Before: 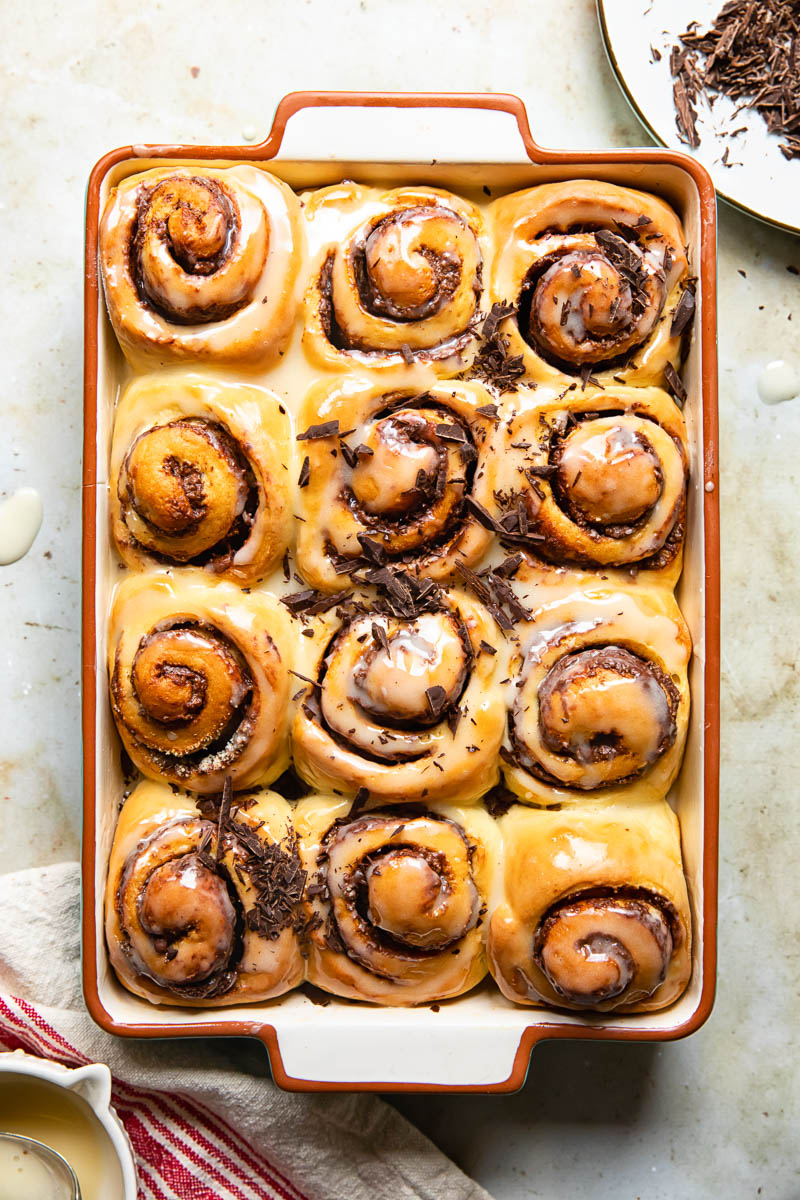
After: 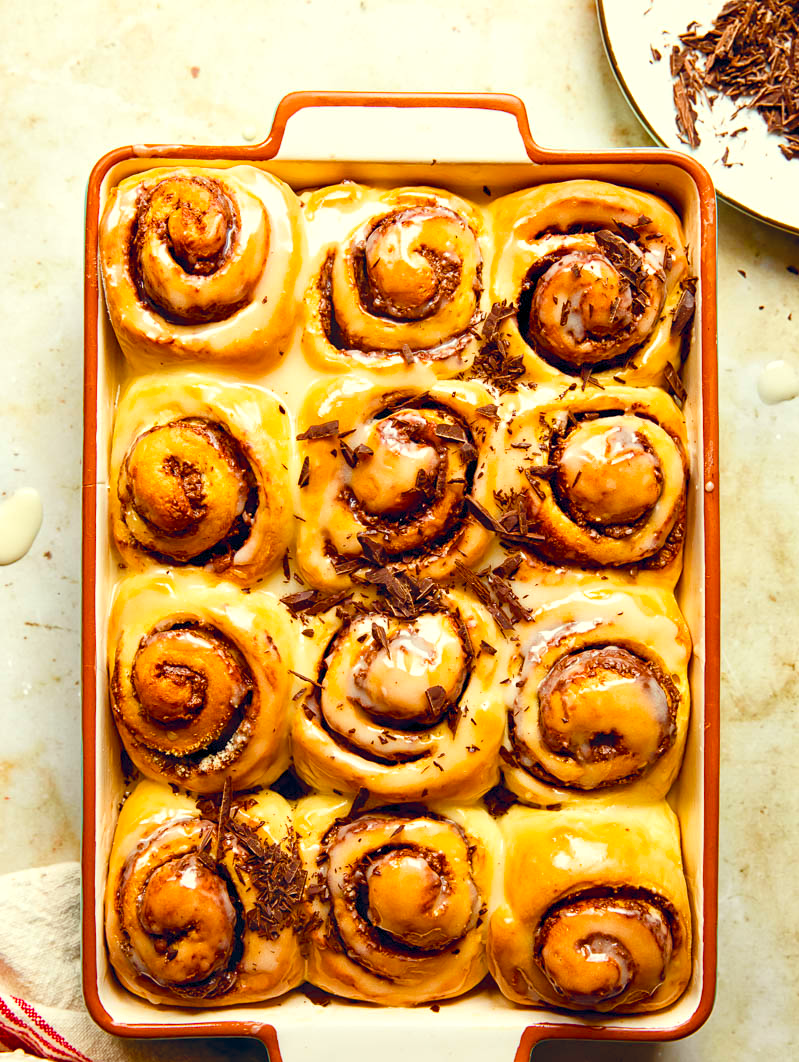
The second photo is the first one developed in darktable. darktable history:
crop and rotate: top 0%, bottom 11.441%
color balance rgb: power › luminance 9.997%, power › chroma 2.813%, power › hue 57.85°, highlights gain › luminance 6.384%, highlights gain › chroma 2.5%, highlights gain › hue 88.53°, global offset › chroma 0.146%, global offset › hue 253.45°, perceptual saturation grading › global saturation 35.069%, perceptual saturation grading › highlights -29.866%, perceptual saturation grading › shadows 35.837%, global vibrance 20%
